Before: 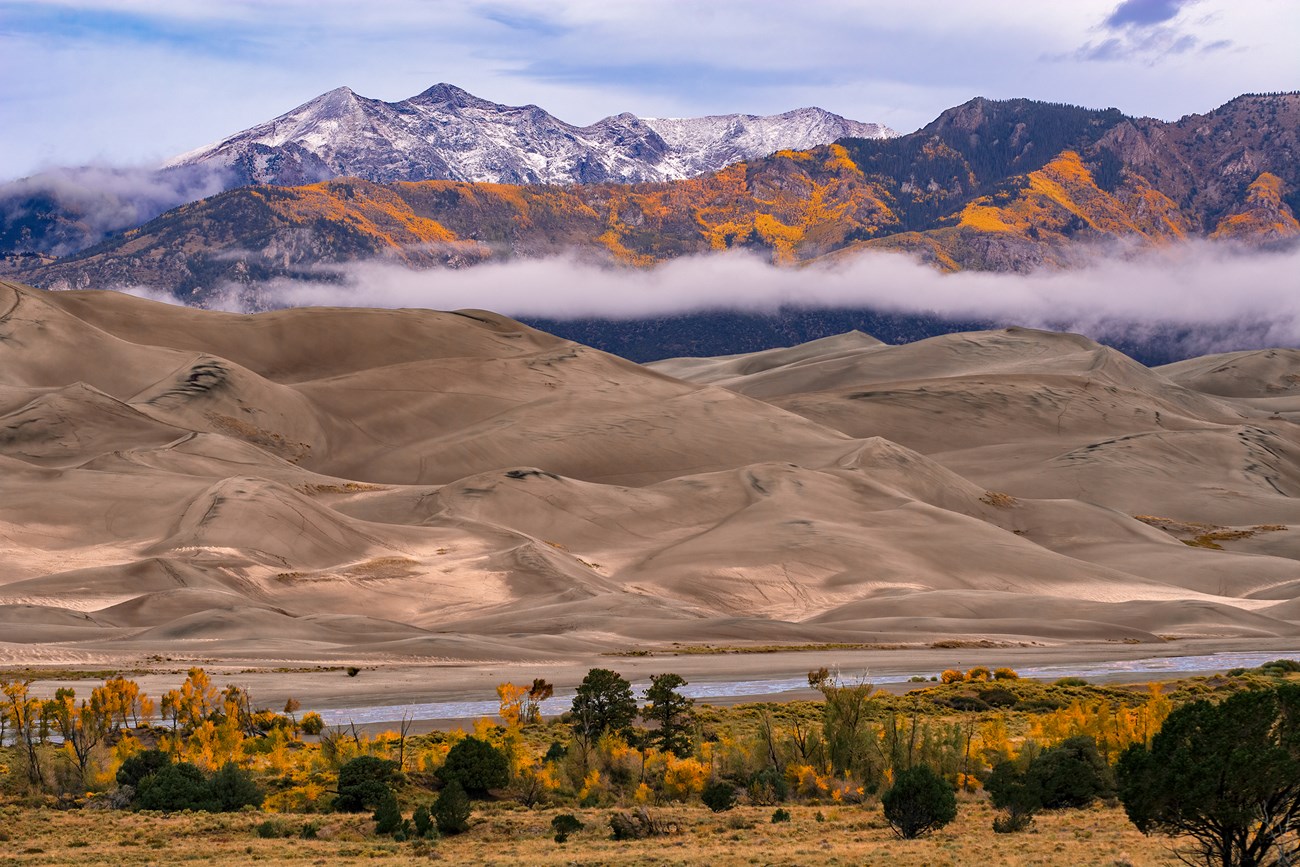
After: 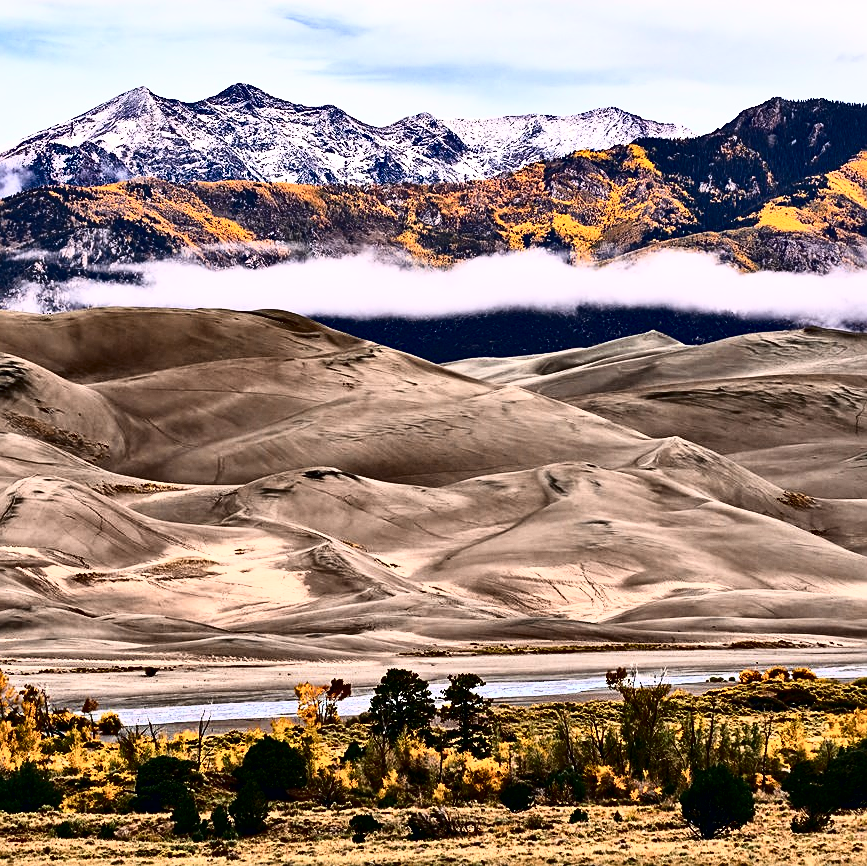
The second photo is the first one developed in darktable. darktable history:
crop and rotate: left 15.544%, right 17.746%
contrast equalizer: y [[0.6 ×6], [0.55 ×6], [0 ×6], [0 ×6], [0 ×6]]
sharpen: on, module defaults
tone curve: curves: ch0 [(0, 0) (0.003, 0.005) (0.011, 0.008) (0.025, 0.013) (0.044, 0.017) (0.069, 0.022) (0.1, 0.029) (0.136, 0.038) (0.177, 0.053) (0.224, 0.081) (0.277, 0.128) (0.335, 0.214) (0.399, 0.343) (0.468, 0.478) (0.543, 0.641) (0.623, 0.798) (0.709, 0.911) (0.801, 0.971) (0.898, 0.99) (1, 1)], color space Lab, independent channels, preserve colors none
